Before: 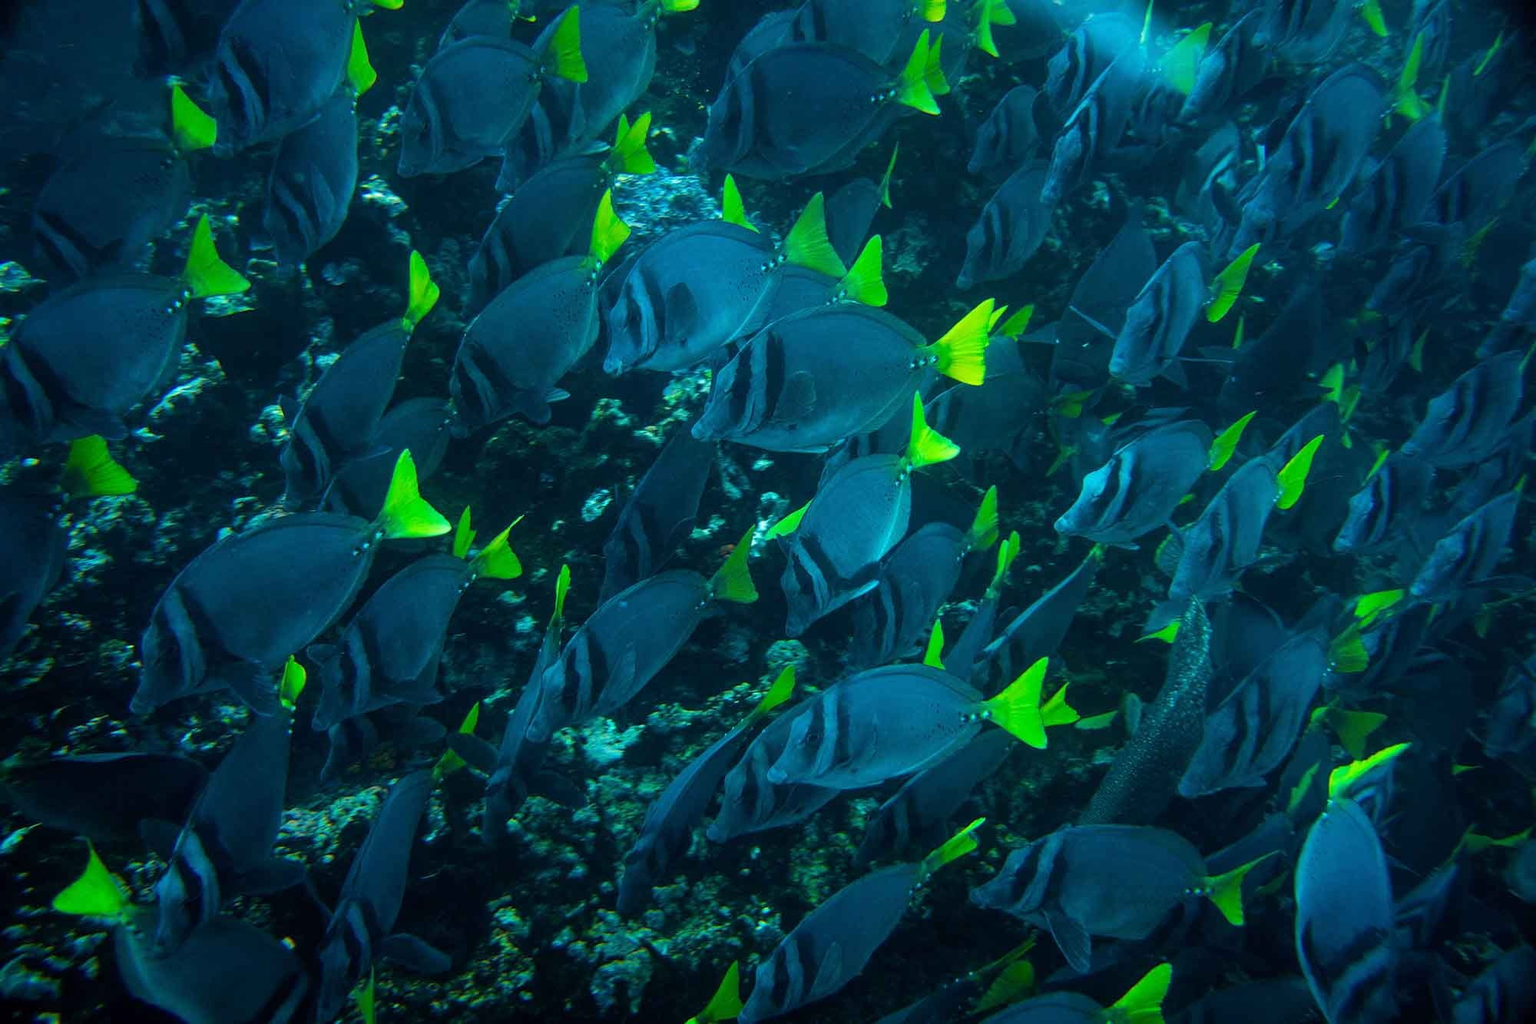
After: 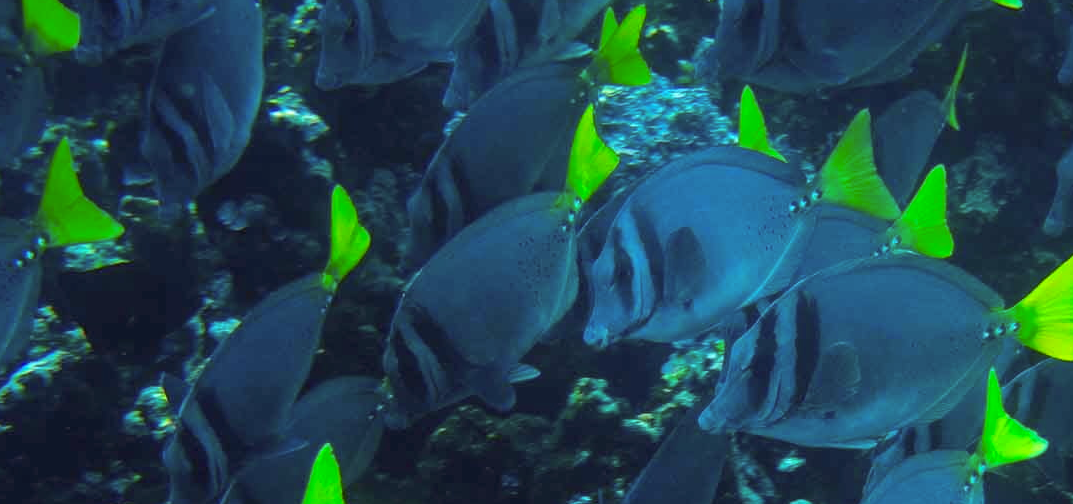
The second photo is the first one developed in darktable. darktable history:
rgb levels: mode RGB, independent channels, levels [[0, 0.474, 1], [0, 0.5, 1], [0, 0.5, 1]]
contrast brightness saturation: saturation 0.18
crop: left 10.121%, top 10.631%, right 36.218%, bottom 51.526%
